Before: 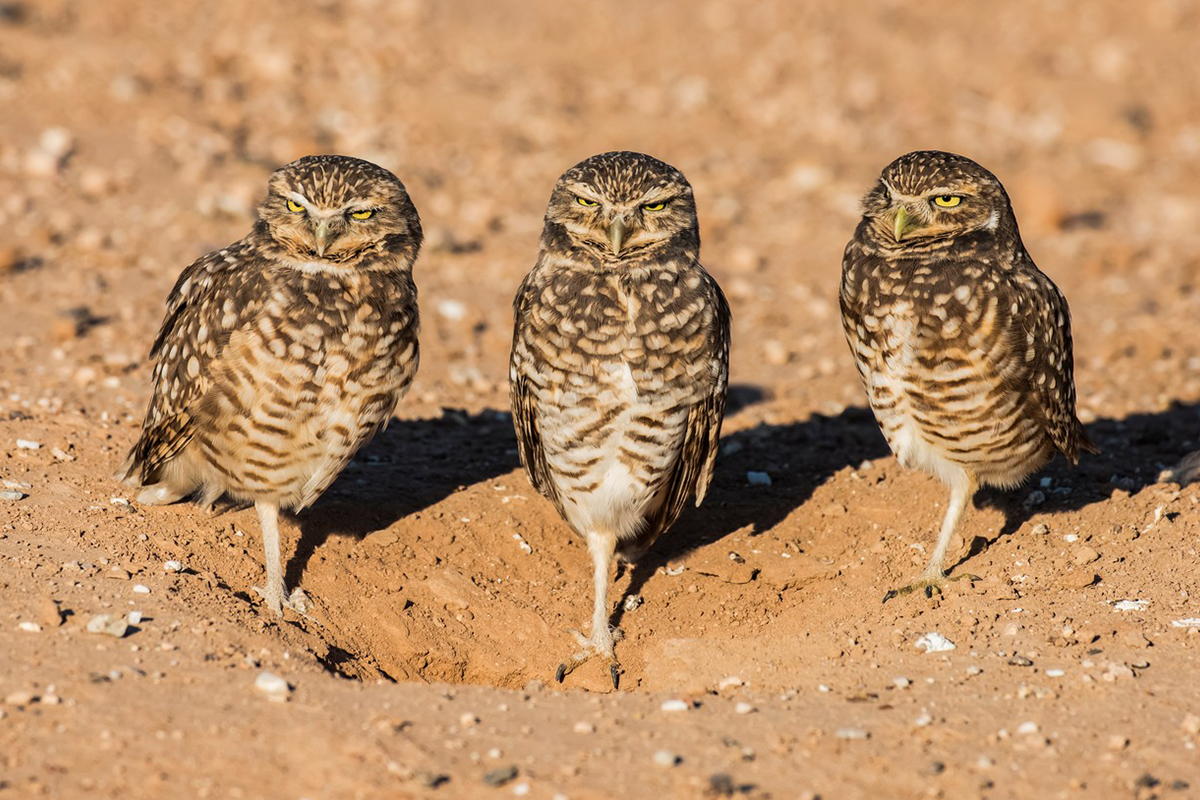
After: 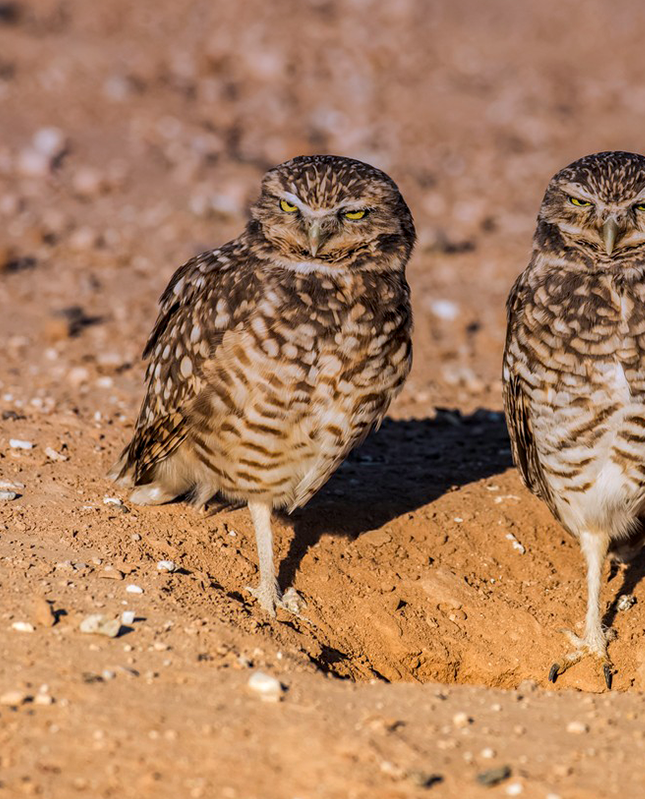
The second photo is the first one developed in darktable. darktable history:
contrast brightness saturation: contrast 0.04, saturation 0.16
local contrast: on, module defaults
crop: left 0.587%, right 45.588%, bottom 0.086%
graduated density: hue 238.83°, saturation 50%
